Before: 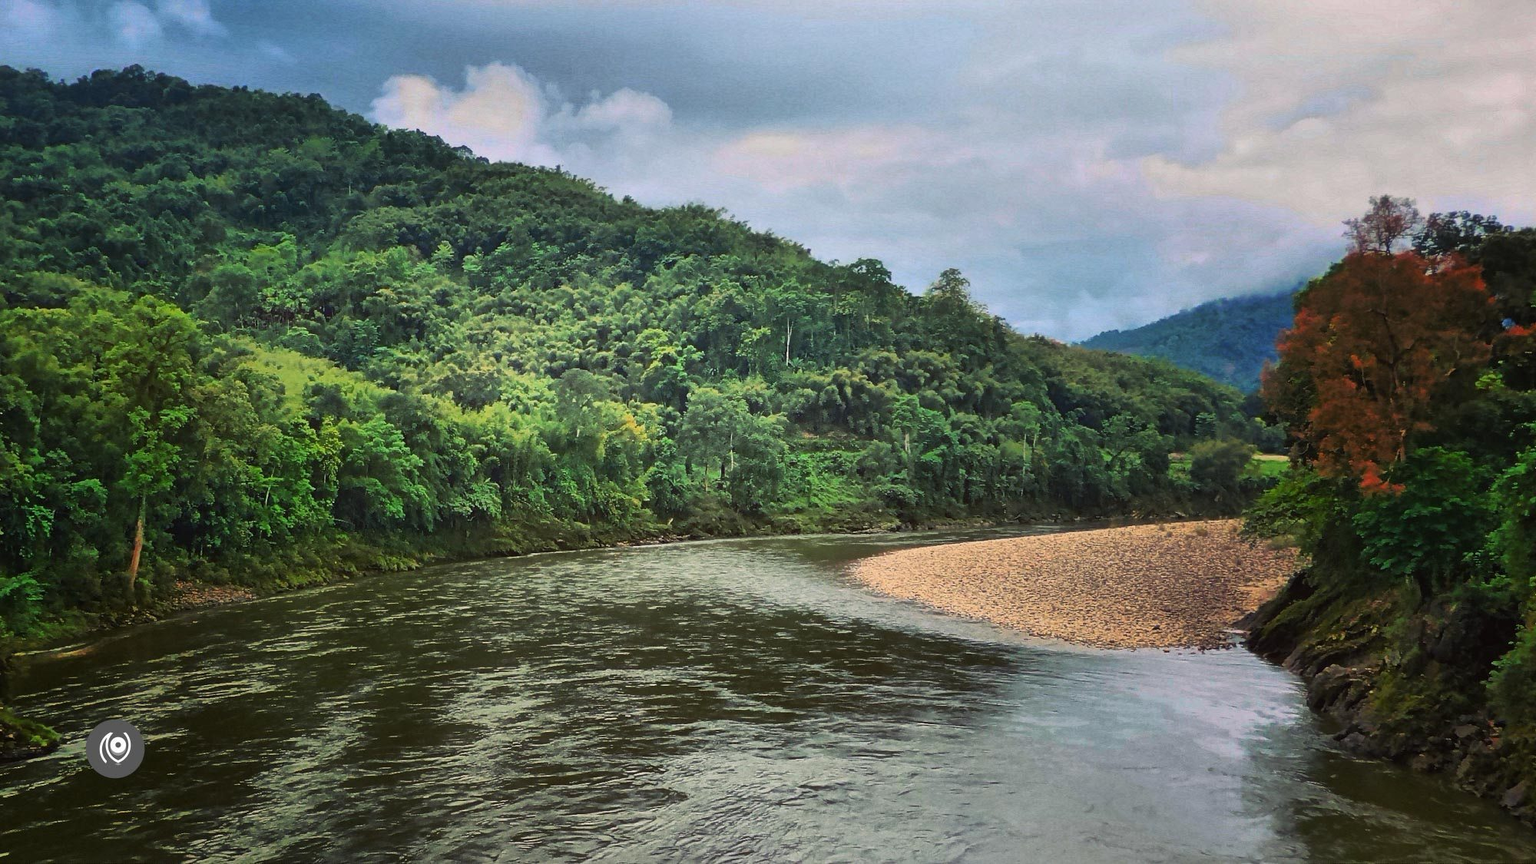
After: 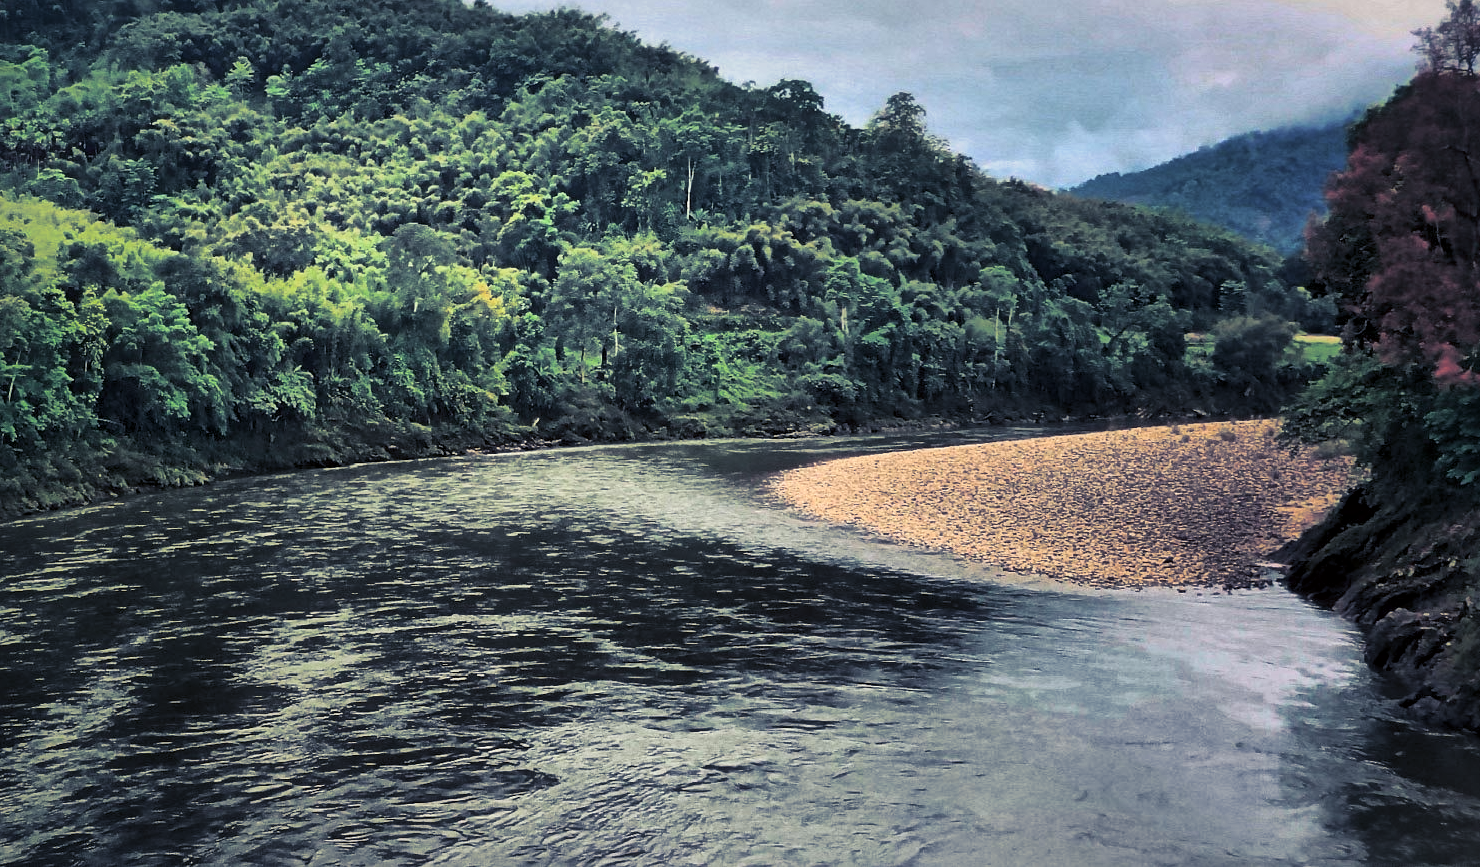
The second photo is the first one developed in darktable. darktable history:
tone equalizer: on, module defaults
color balance rgb: linear chroma grading › global chroma 1.5%, linear chroma grading › mid-tones -1%, perceptual saturation grading › global saturation -3%, perceptual saturation grading › shadows -2%
crop: left 16.871%, top 22.857%, right 9.116%
split-toning: shadows › hue 230.4°
local contrast: mode bilateral grid, contrast 25, coarseness 60, detail 151%, midtone range 0.2
